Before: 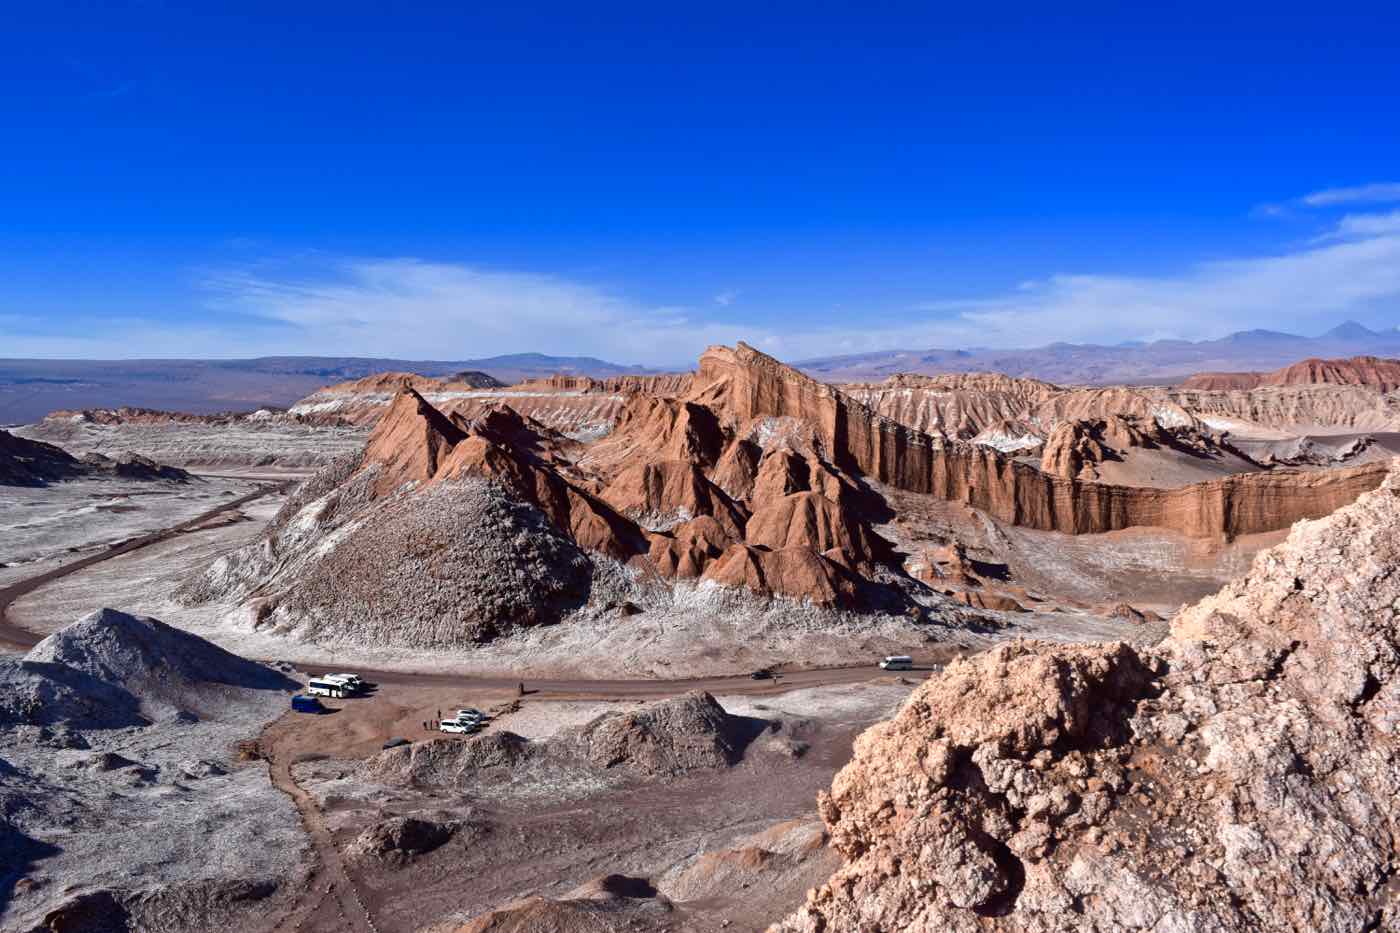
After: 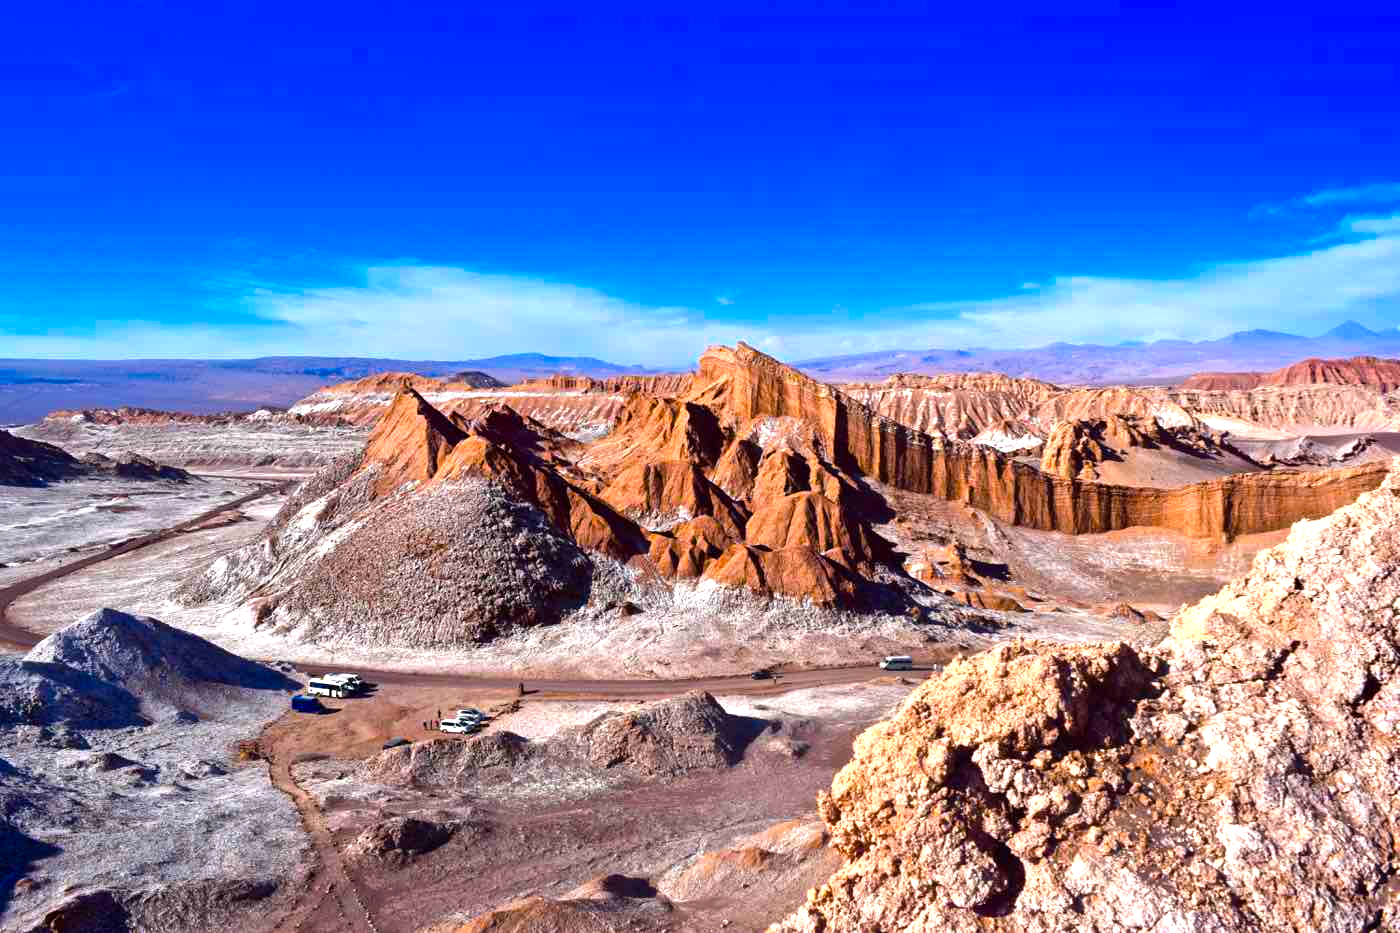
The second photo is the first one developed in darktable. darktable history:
color correction: highlights a* 0.003, highlights b* -0.283
color balance rgb: linear chroma grading › global chroma 20%, perceptual saturation grading › global saturation 25%, perceptual brilliance grading › global brilliance 20%, global vibrance 20%
